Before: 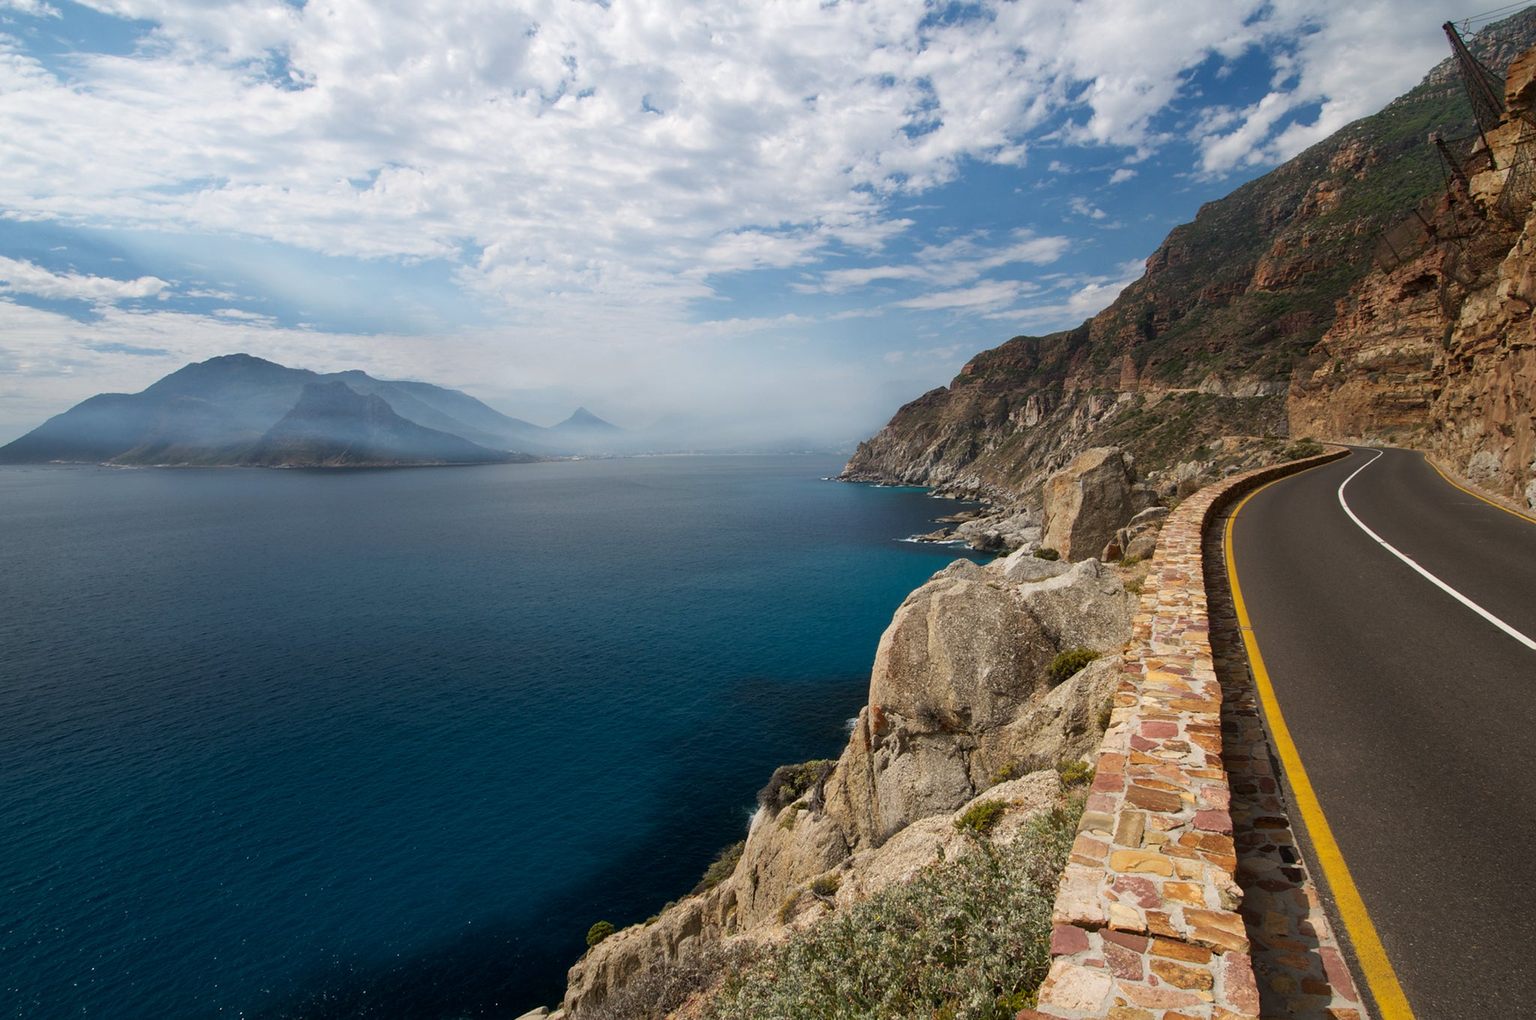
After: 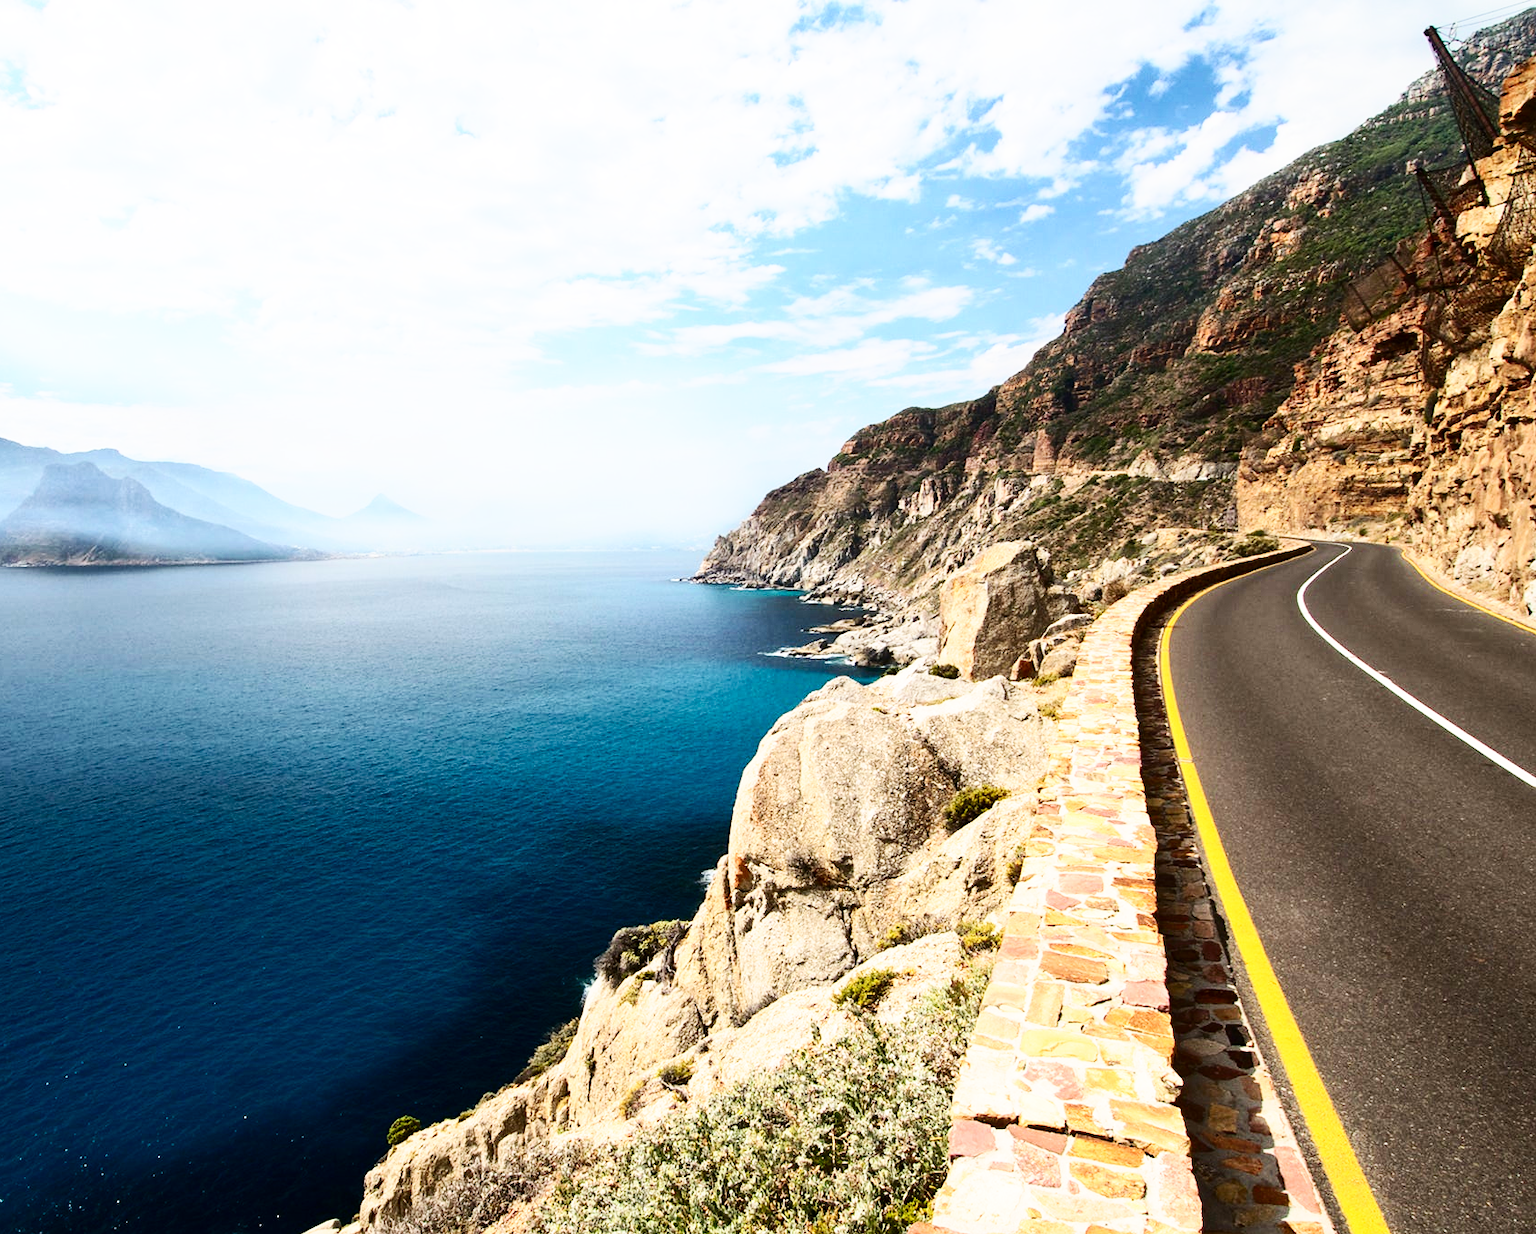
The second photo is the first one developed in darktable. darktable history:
base curve: curves: ch0 [(0, 0) (0.018, 0.026) (0.143, 0.37) (0.33, 0.731) (0.458, 0.853) (0.735, 0.965) (0.905, 0.986) (1, 1)], preserve colors none
exposure: exposure 0.201 EV, compensate highlight preservation false
crop: left 17.428%, bottom 0.039%
contrast brightness saturation: contrast 0.298
